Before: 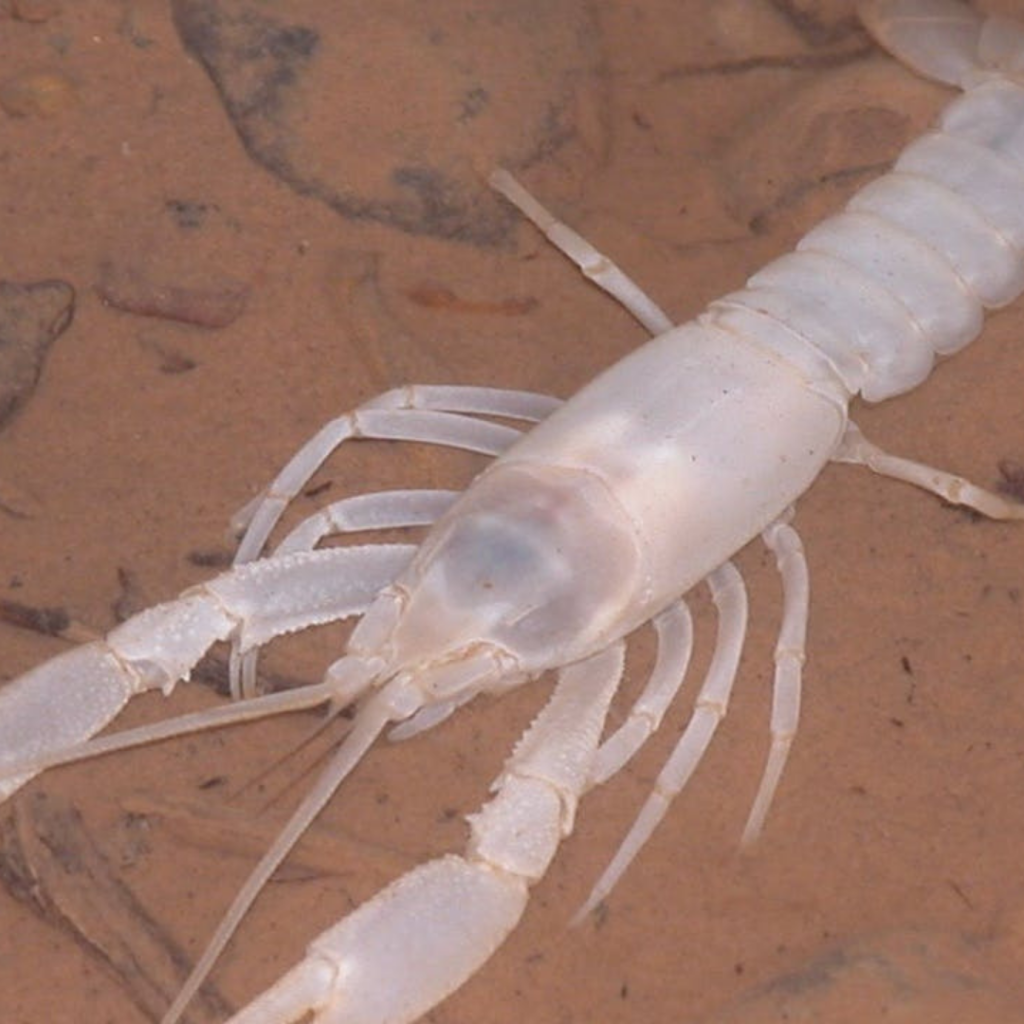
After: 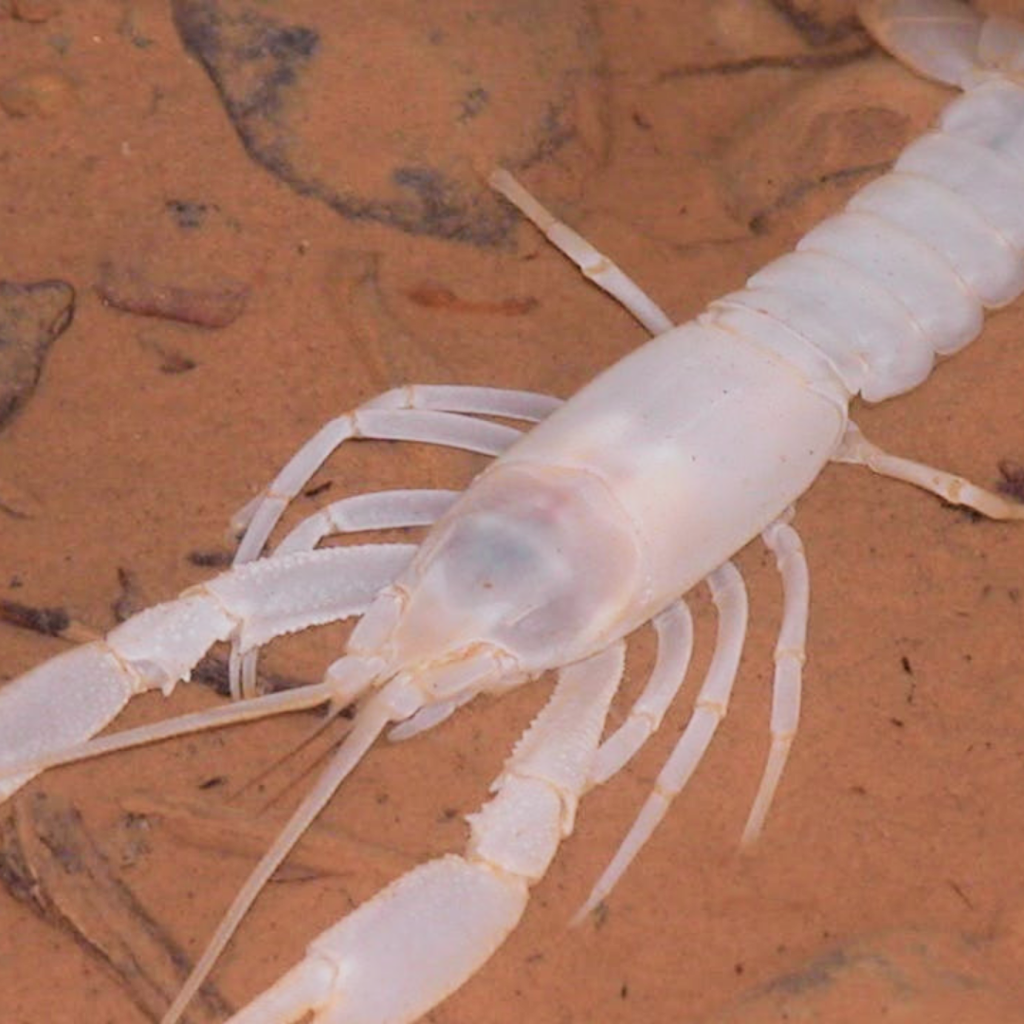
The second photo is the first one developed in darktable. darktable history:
tone curve: curves: ch0 [(0, 0) (0.058, 0.027) (0.214, 0.183) (0.304, 0.288) (0.522, 0.549) (0.658, 0.7) (0.741, 0.775) (0.844, 0.866) (0.986, 0.957)]; ch1 [(0, 0) (0.172, 0.123) (0.312, 0.296) (0.437, 0.429) (0.471, 0.469) (0.502, 0.5) (0.513, 0.515) (0.572, 0.603) (0.617, 0.653) (0.68, 0.724) (0.889, 0.924) (1, 1)]; ch2 [(0, 0) (0.411, 0.424) (0.489, 0.49) (0.502, 0.5) (0.517, 0.519) (0.549, 0.578) (0.604, 0.628) (0.693, 0.686) (1, 1)], color space Lab, independent channels, preserve colors none
filmic rgb: black relative exposure -5 EV, hardness 2.88, contrast 1.1
